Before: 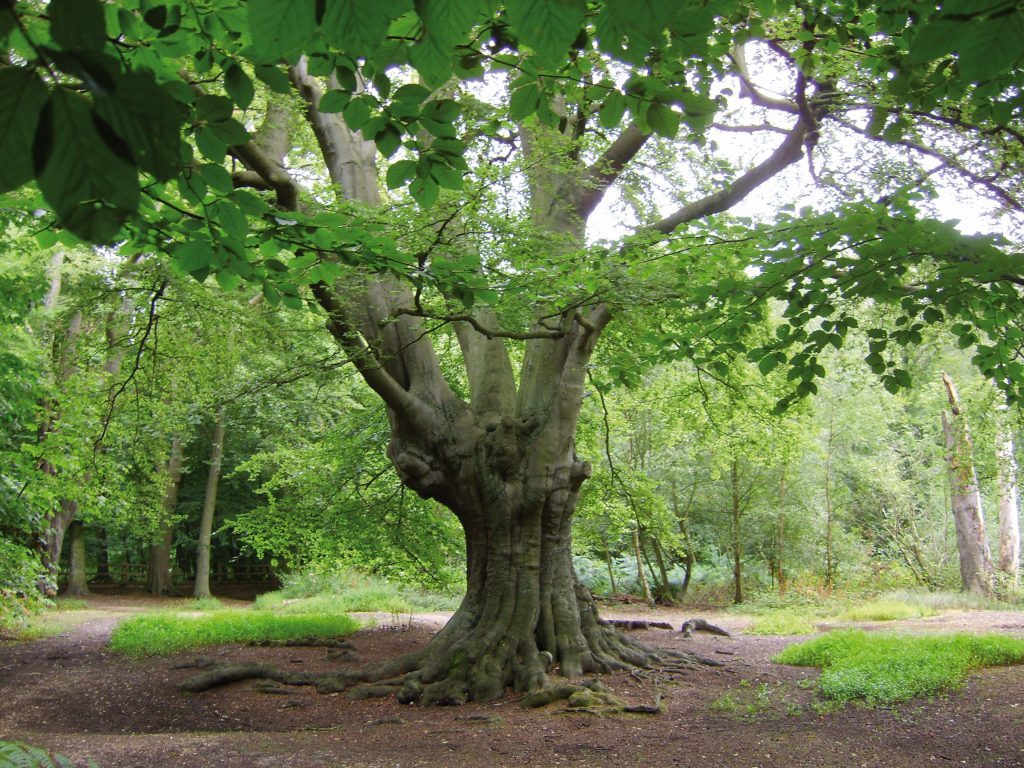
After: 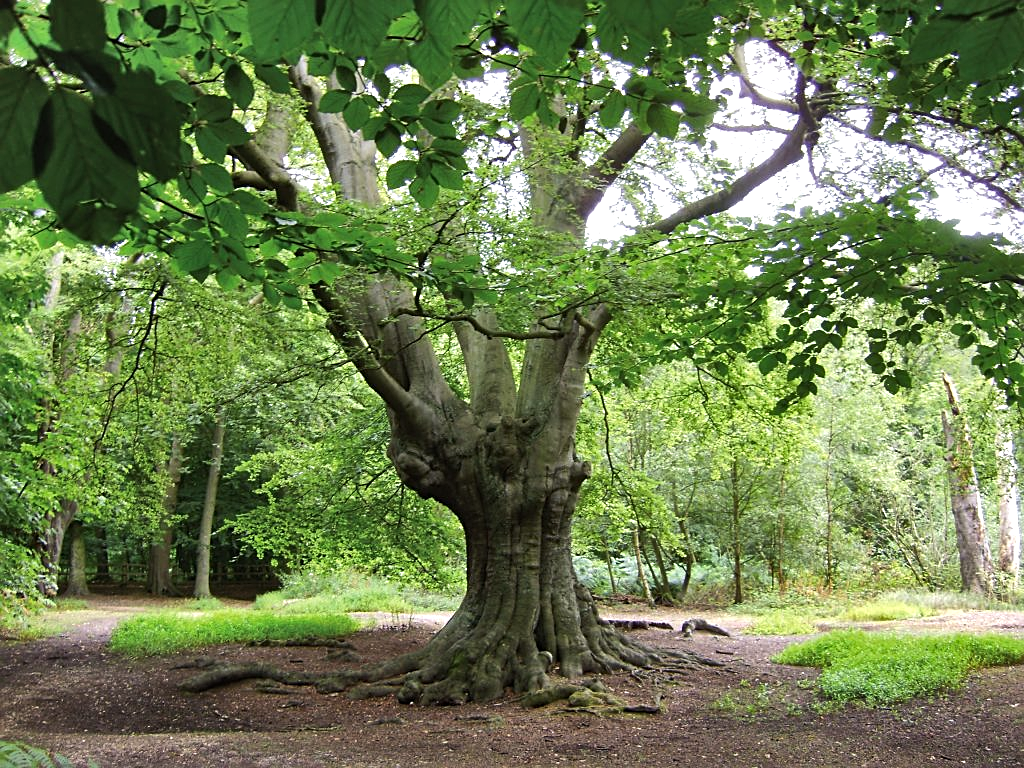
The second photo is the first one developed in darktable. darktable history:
shadows and highlights: shadows 75, highlights -60.85, soften with gaussian
sharpen: on, module defaults
tone equalizer: -8 EV -0.417 EV, -7 EV -0.389 EV, -6 EV -0.333 EV, -5 EV -0.222 EV, -3 EV 0.222 EV, -2 EV 0.333 EV, -1 EV 0.389 EV, +0 EV 0.417 EV, edges refinement/feathering 500, mask exposure compensation -1.57 EV, preserve details no
